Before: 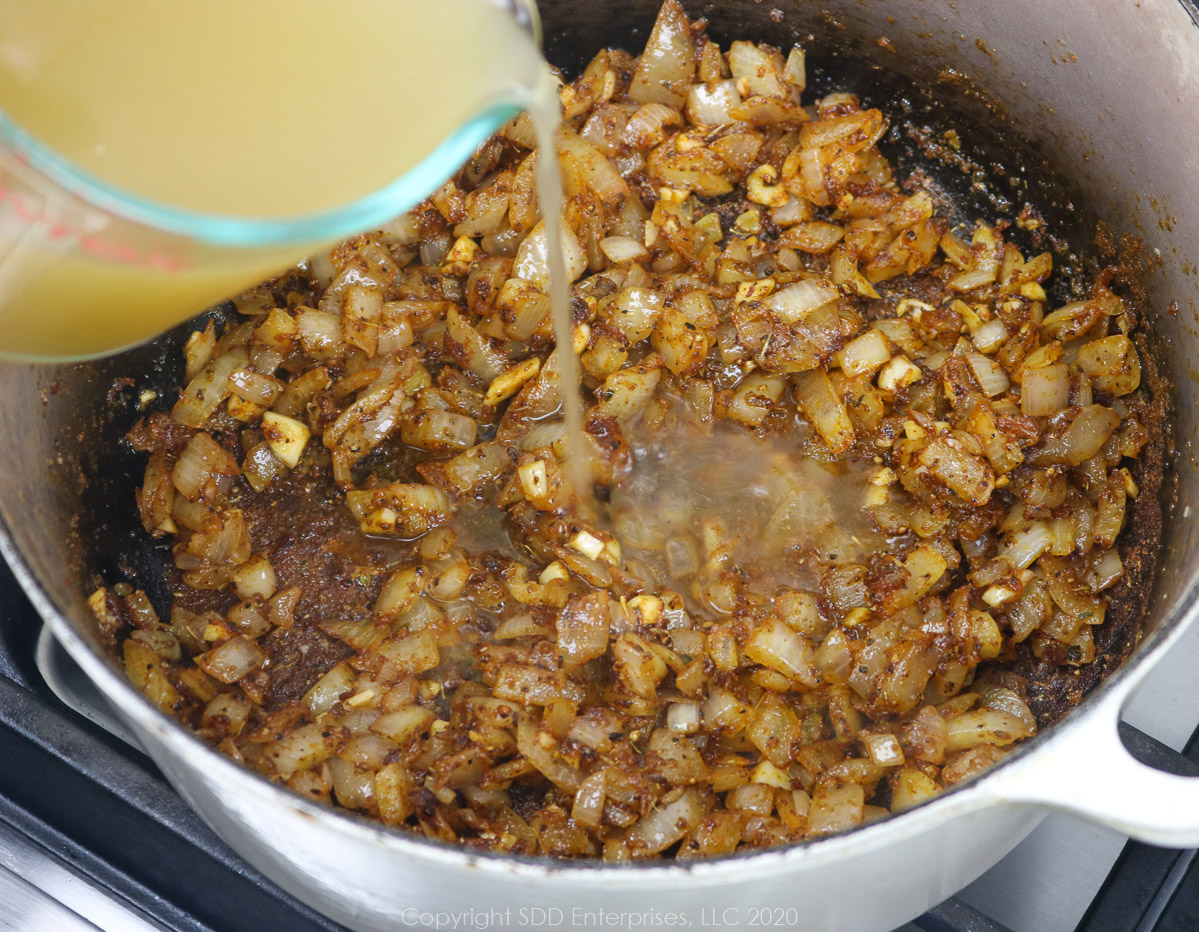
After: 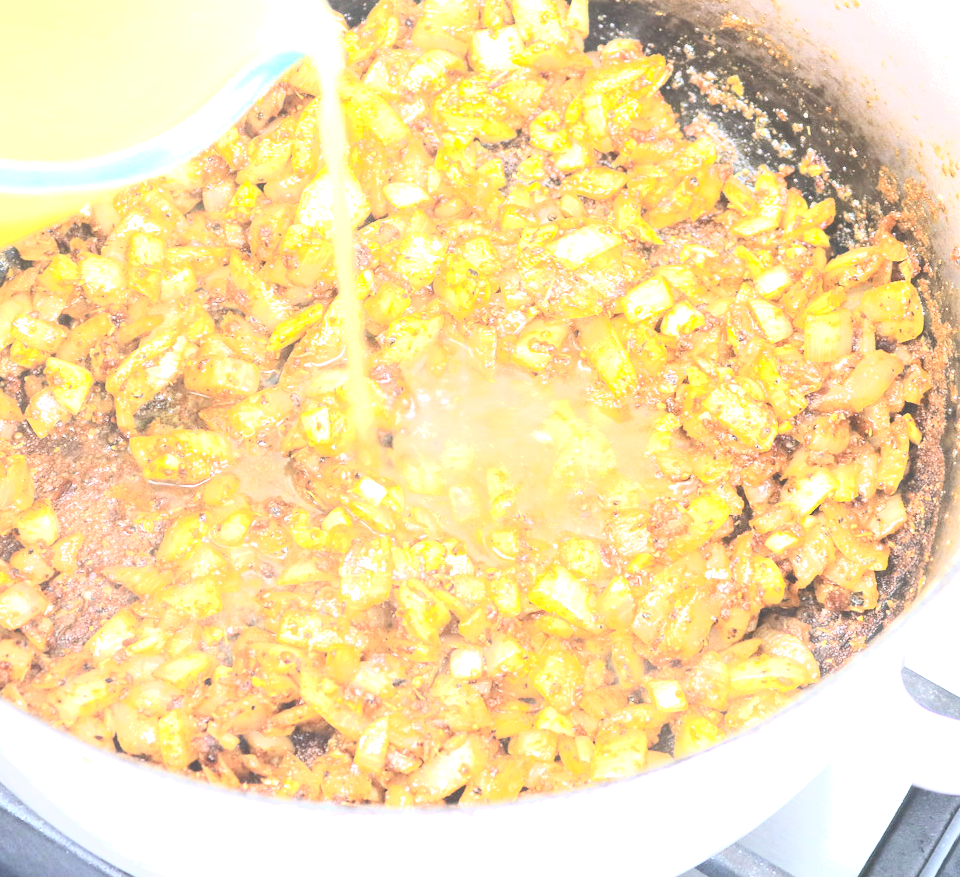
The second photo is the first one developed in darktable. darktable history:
exposure: black level correction 0, exposure 1.745 EV, compensate highlight preservation false
tone curve: curves: ch0 [(0, 0) (0.003, 0.202) (0.011, 0.205) (0.025, 0.222) (0.044, 0.258) (0.069, 0.298) (0.1, 0.321) (0.136, 0.333) (0.177, 0.38) (0.224, 0.439) (0.277, 0.51) (0.335, 0.594) (0.399, 0.675) (0.468, 0.743) (0.543, 0.805) (0.623, 0.861) (0.709, 0.905) (0.801, 0.931) (0.898, 0.941) (1, 1)], color space Lab, independent channels, preserve colors none
shadows and highlights: shadows -12.72, white point adjustment 3.84, highlights 28.25
crop and rotate: left 18.105%, top 5.8%, right 1.816%
